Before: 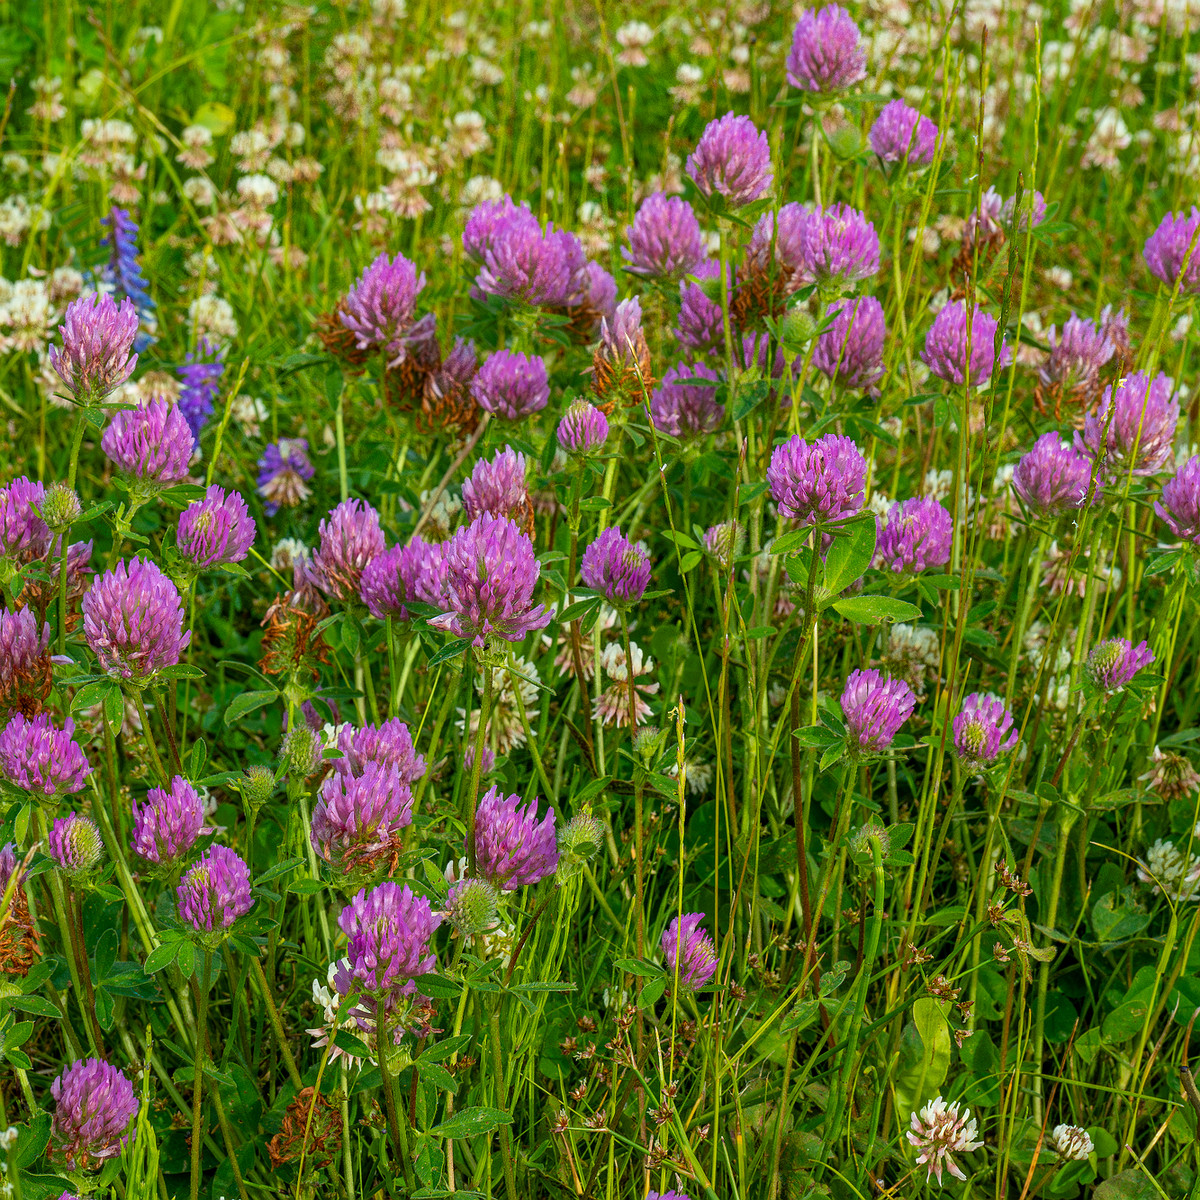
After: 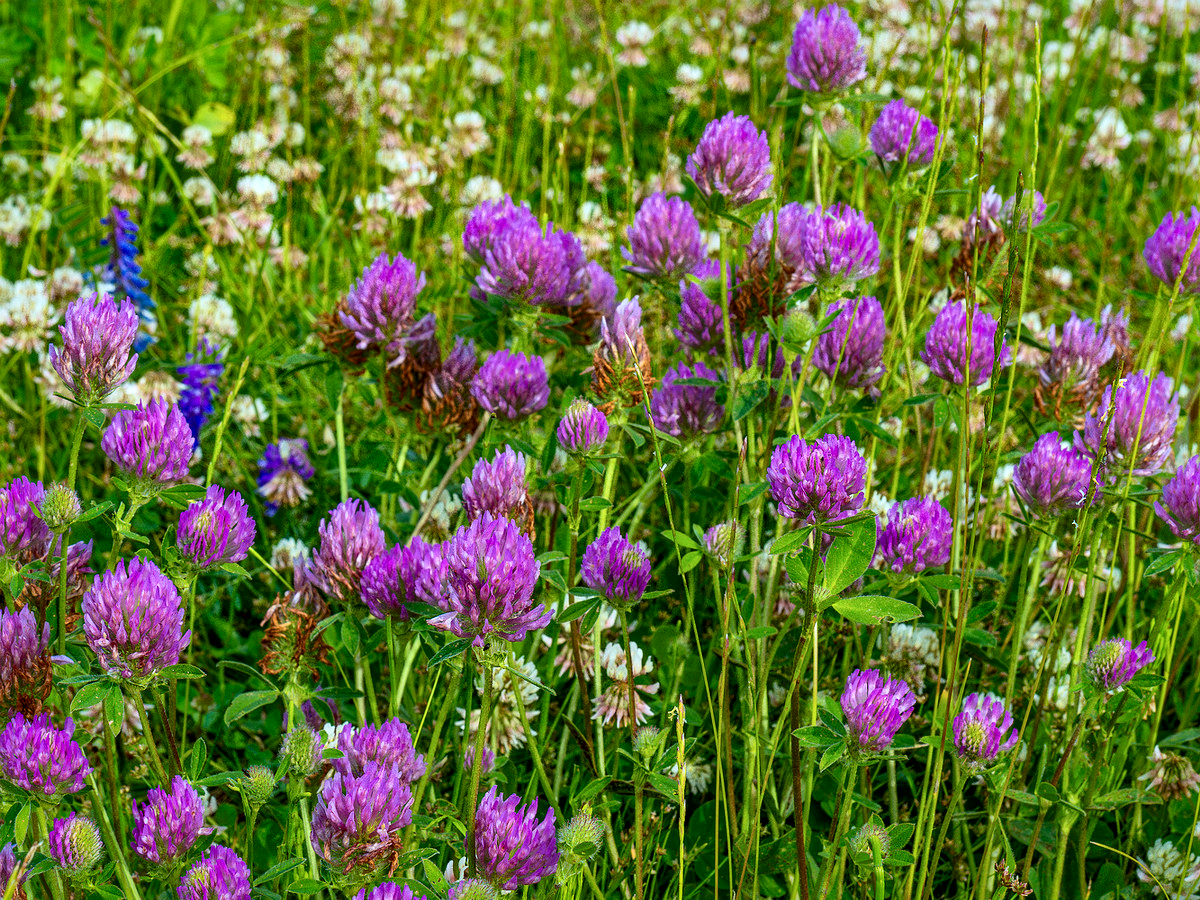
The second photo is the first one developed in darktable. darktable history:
color calibration: output R [0.994, 0.059, -0.119, 0], output G [-0.036, 1.09, -0.119, 0], output B [0.078, -0.108, 0.961, 0], illuminant custom, x 0.371, y 0.382, temperature 4281.14 K
crop: bottom 24.967%
local contrast: mode bilateral grid, contrast 25, coarseness 60, detail 151%, midtone range 0.2
